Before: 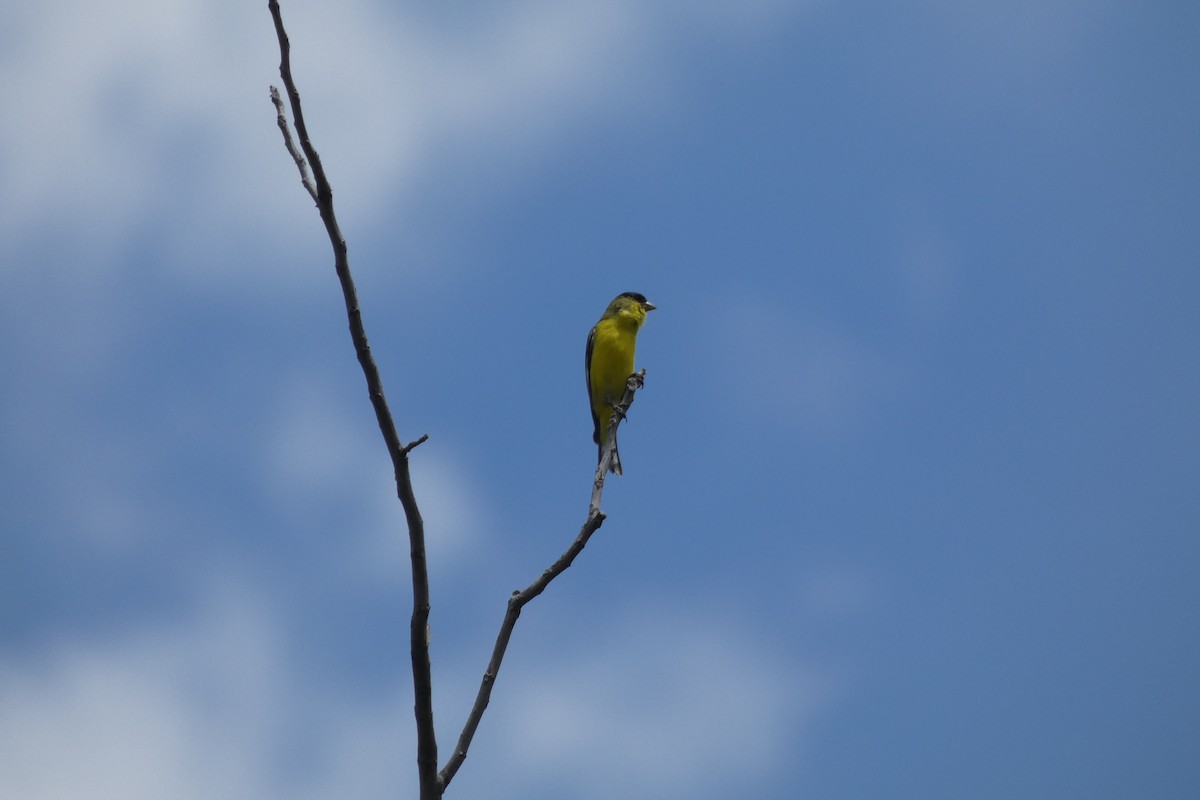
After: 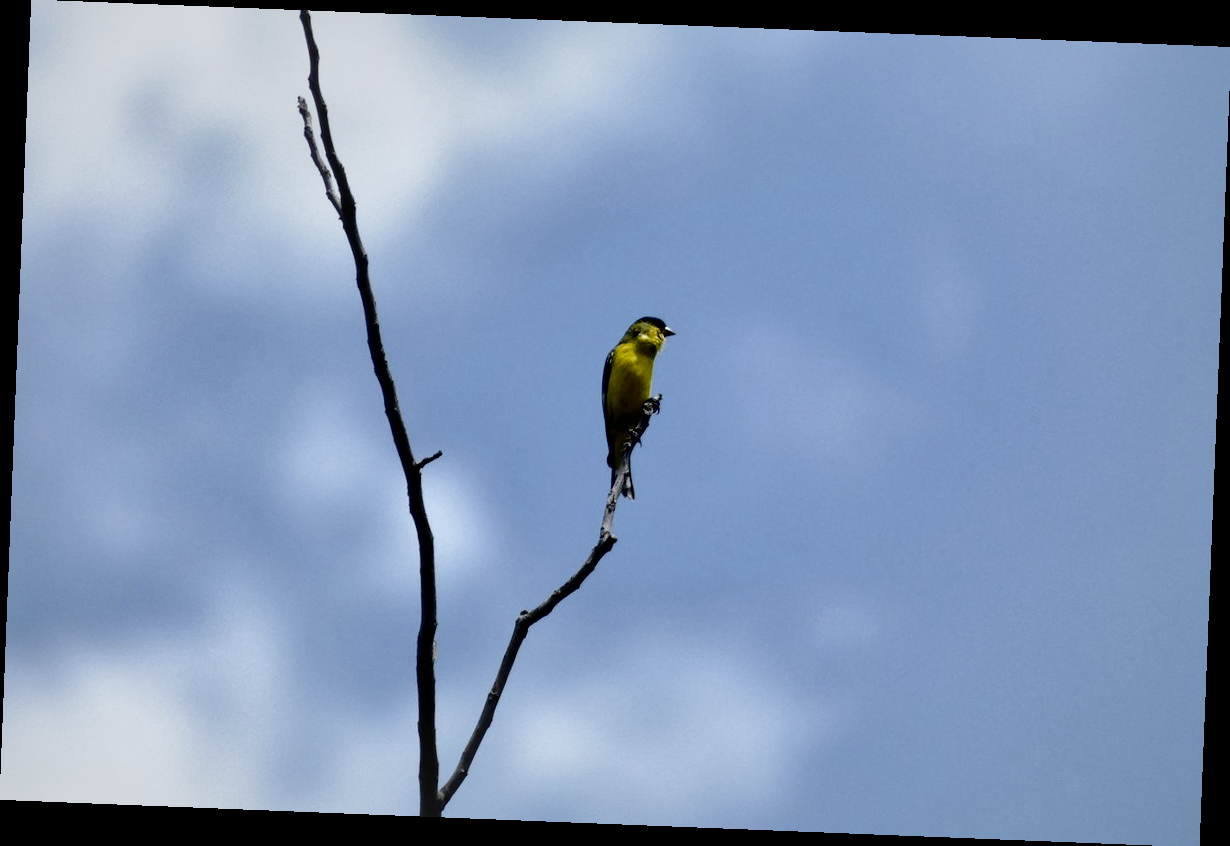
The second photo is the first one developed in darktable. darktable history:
local contrast: mode bilateral grid, contrast 44, coarseness 69, detail 214%, midtone range 0.2
rotate and perspective: rotation 2.27°, automatic cropping off
tone curve: curves: ch0 [(0, 0) (0.003, 0.051) (0.011, 0.052) (0.025, 0.055) (0.044, 0.062) (0.069, 0.068) (0.1, 0.077) (0.136, 0.098) (0.177, 0.145) (0.224, 0.223) (0.277, 0.314) (0.335, 0.43) (0.399, 0.518) (0.468, 0.591) (0.543, 0.656) (0.623, 0.726) (0.709, 0.809) (0.801, 0.857) (0.898, 0.918) (1, 1)], preserve colors none
contrast brightness saturation: contrast 0.01, saturation -0.05
